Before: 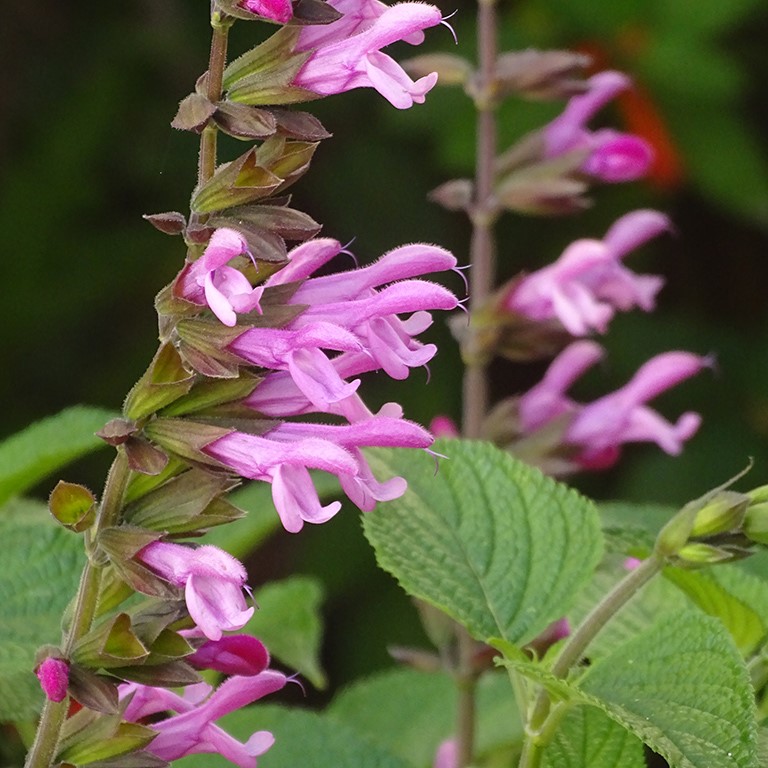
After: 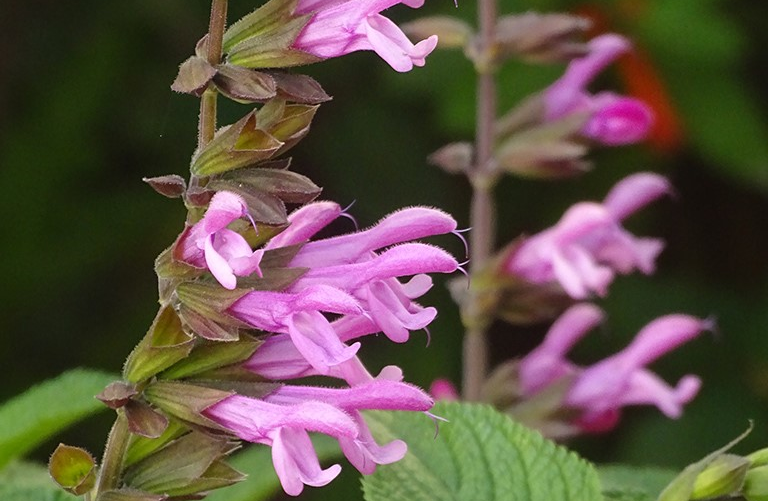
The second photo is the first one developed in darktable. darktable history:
crop and rotate: top 4.938%, bottom 29.71%
